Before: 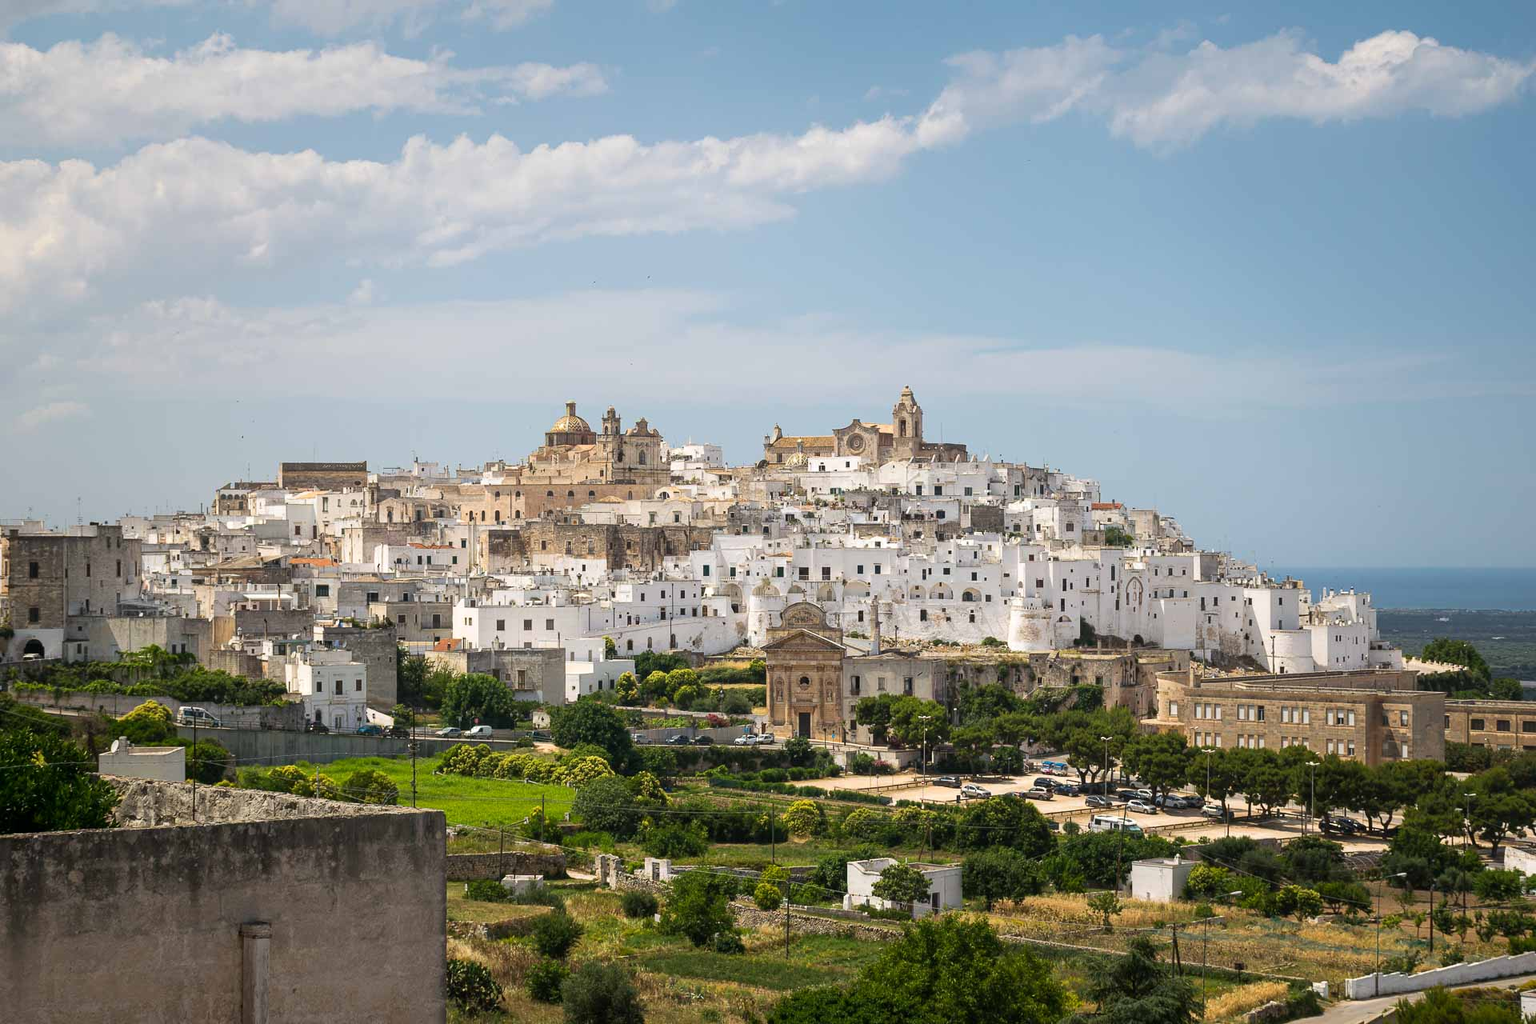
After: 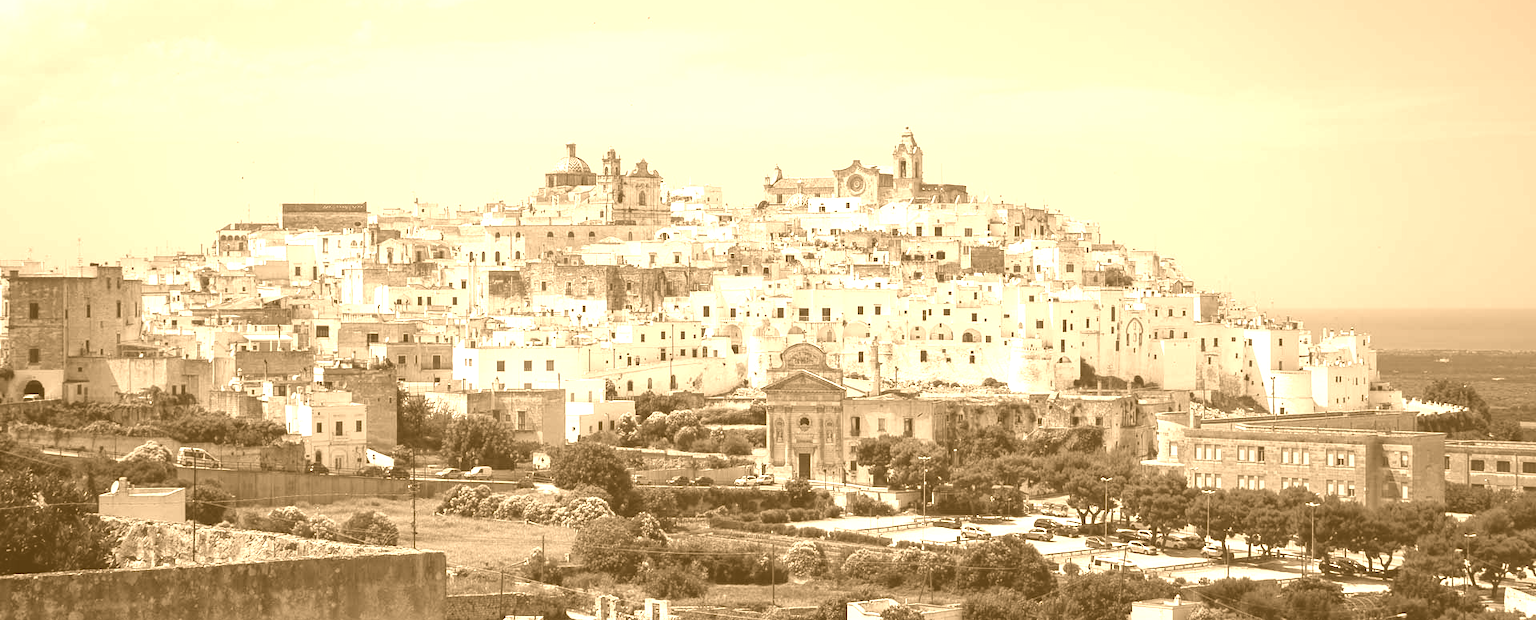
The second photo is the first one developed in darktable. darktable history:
contrast brightness saturation: saturation -0.17
crop and rotate: top 25.357%, bottom 13.942%
colorize: hue 28.8°, source mix 100%
